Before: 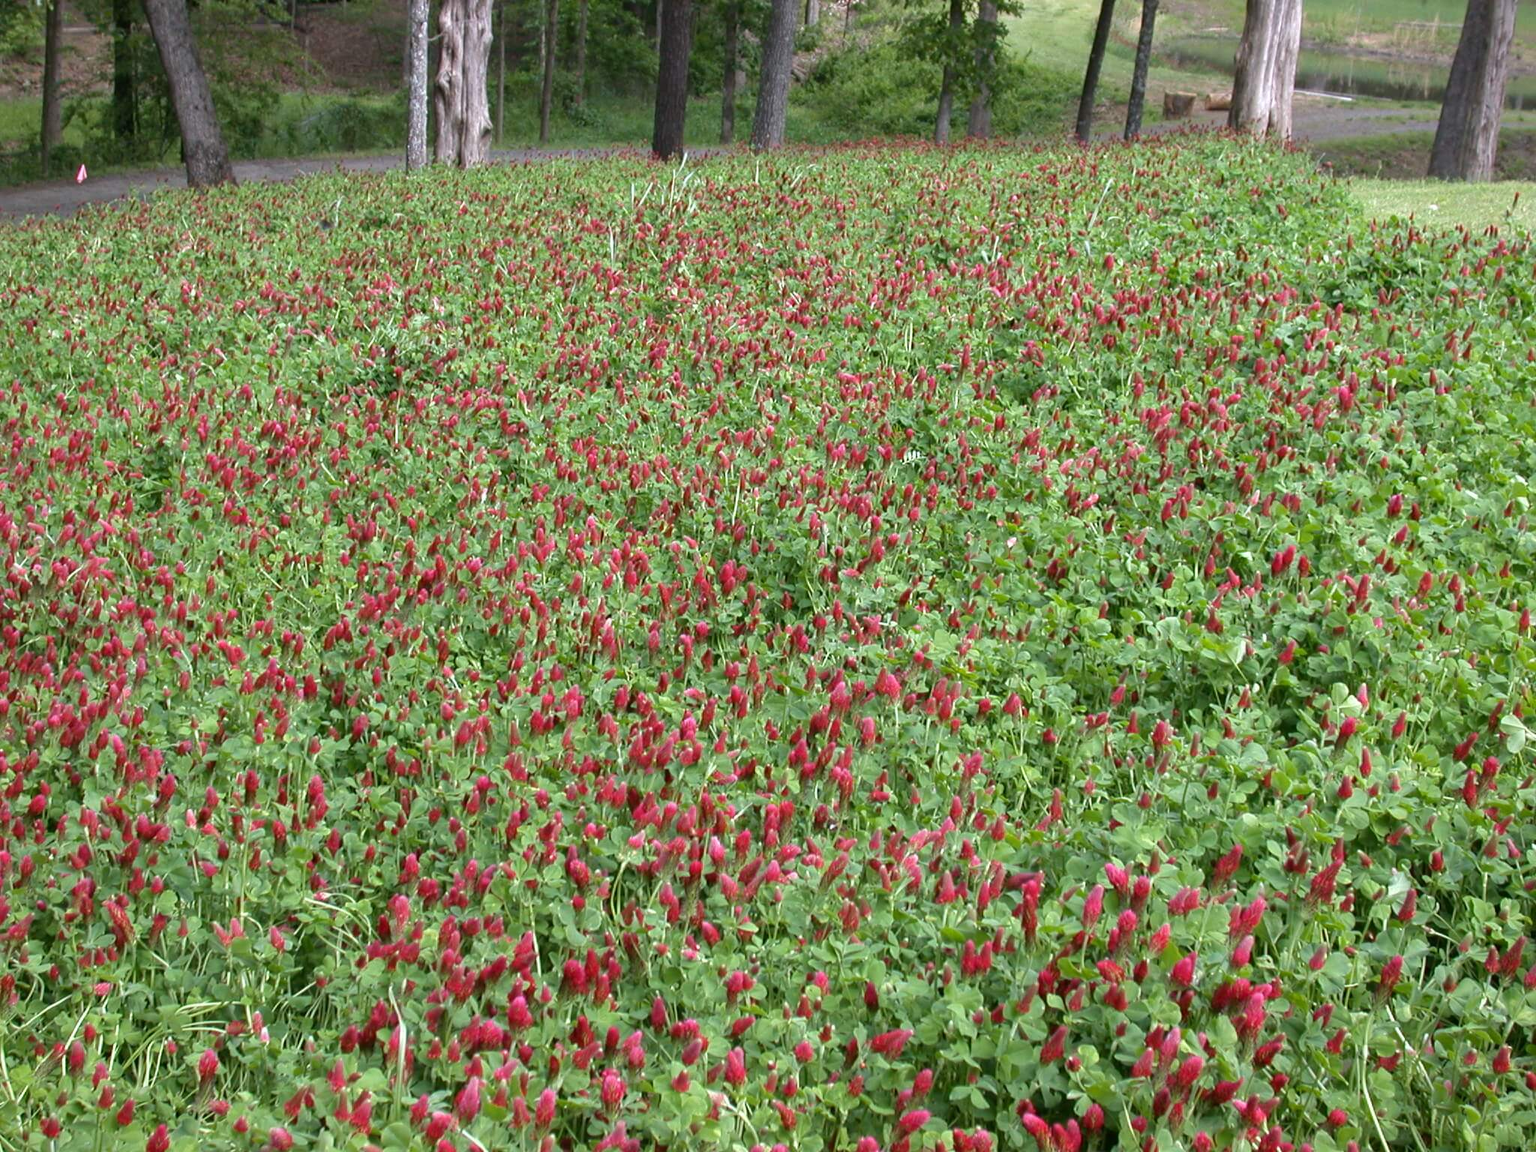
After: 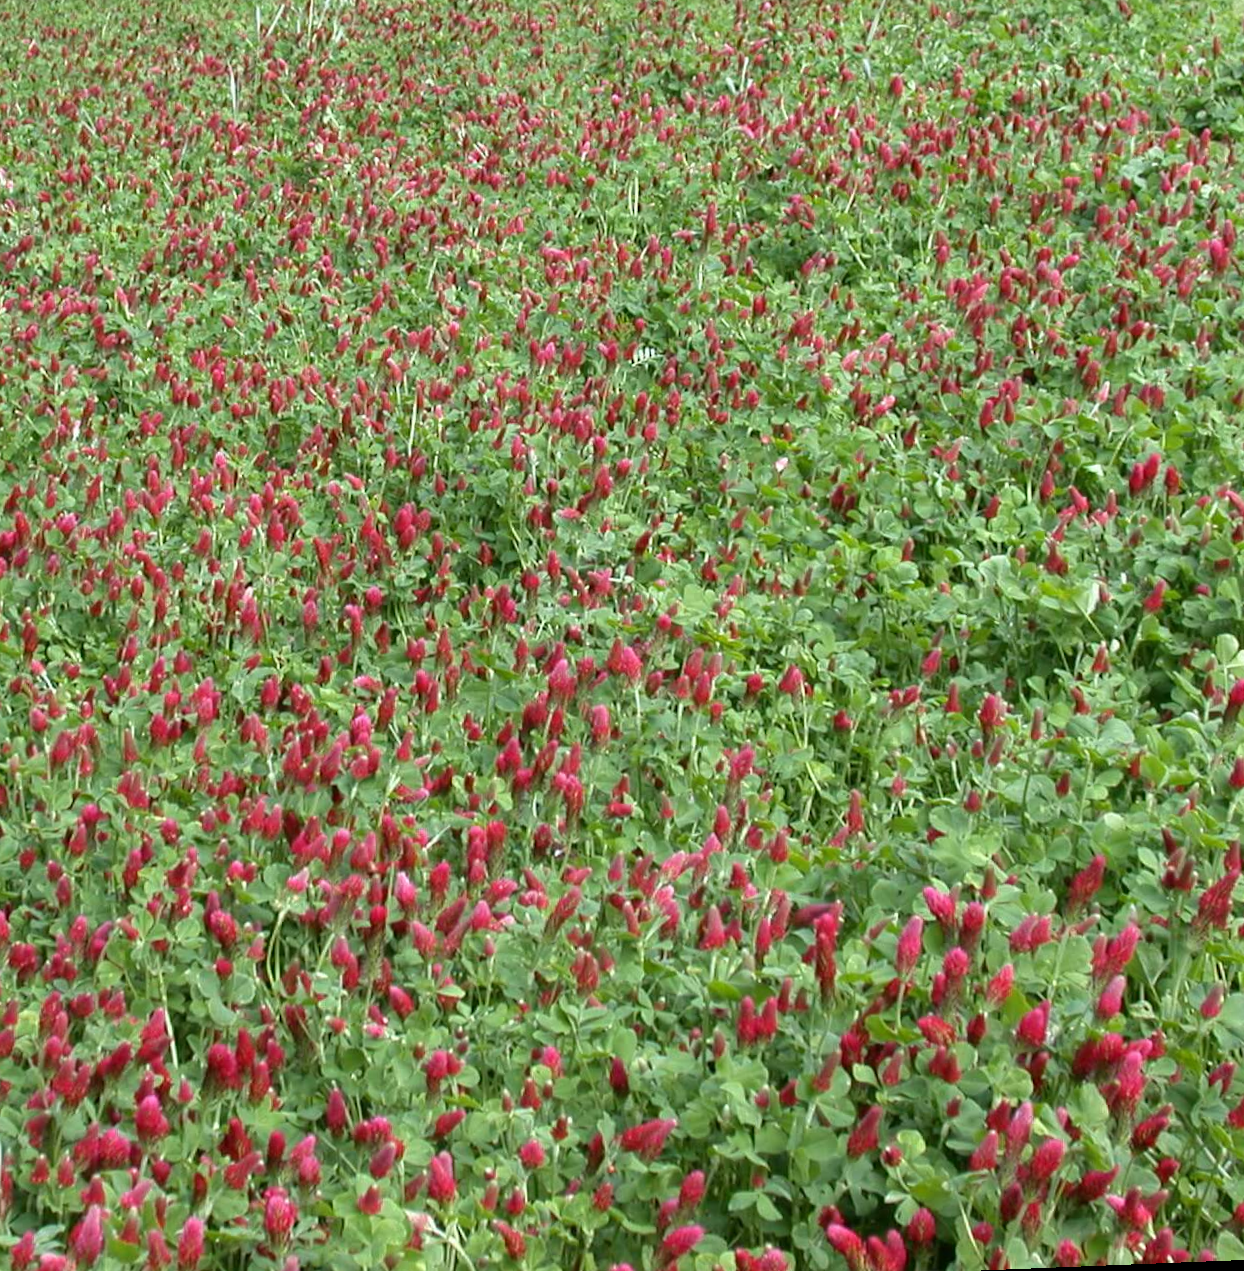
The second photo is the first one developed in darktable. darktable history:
rotate and perspective: rotation -2.29°, automatic cropping off
crop and rotate: left 28.256%, top 17.734%, right 12.656%, bottom 3.573%
